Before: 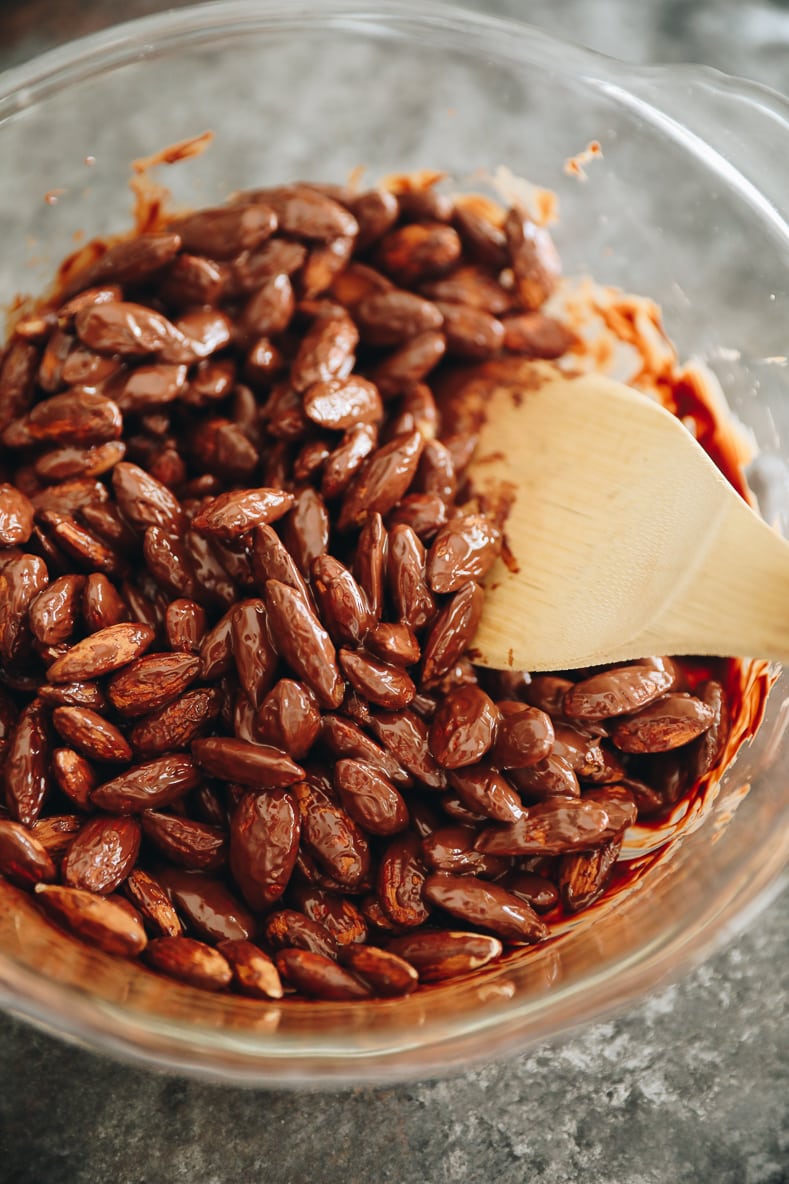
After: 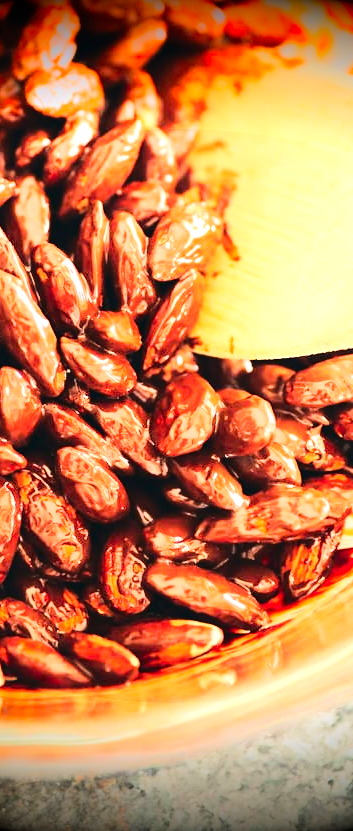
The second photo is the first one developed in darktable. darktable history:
base curve: curves: ch0 [(0, 0) (0.028, 0.03) (0.121, 0.232) (0.46, 0.748) (0.859, 0.968) (1, 1)]
contrast brightness saturation: contrast 0.224
crop: left 35.474%, top 26.372%, right 19.759%, bottom 3.411%
color balance rgb: power › hue 73.97°, perceptual saturation grading › global saturation 25.907%, global vibrance -24.938%
exposure: black level correction 0, exposure 1.448 EV, compensate highlight preservation false
vignetting: fall-off start 99.72%, brightness -0.998, saturation 0.499, width/height ratio 1.308, unbound false
tone curve: curves: ch0 [(0, 0) (0.915, 0.89) (1, 1)], preserve colors none
